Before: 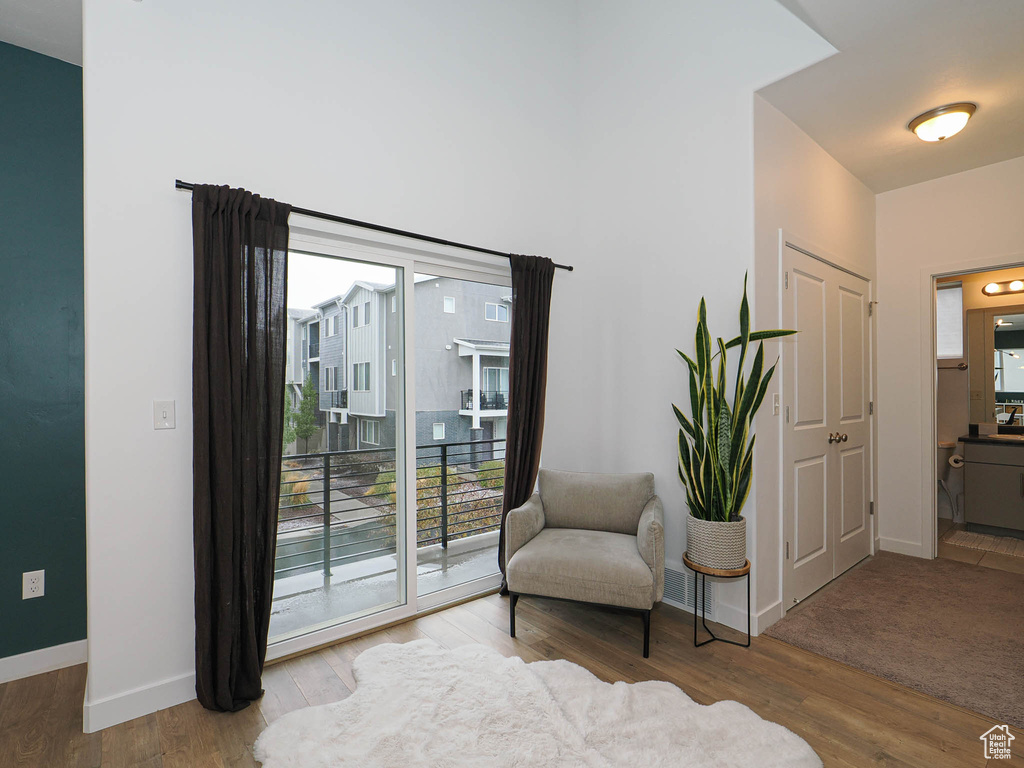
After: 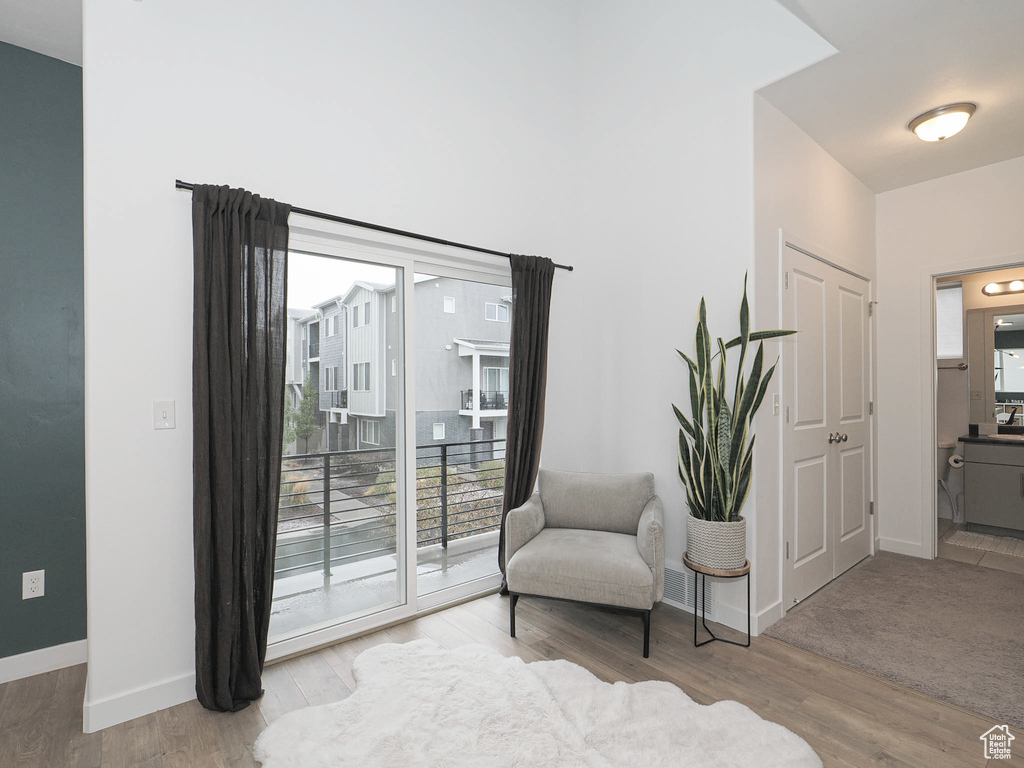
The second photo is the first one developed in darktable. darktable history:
contrast brightness saturation: brightness 0.186, saturation -0.487
